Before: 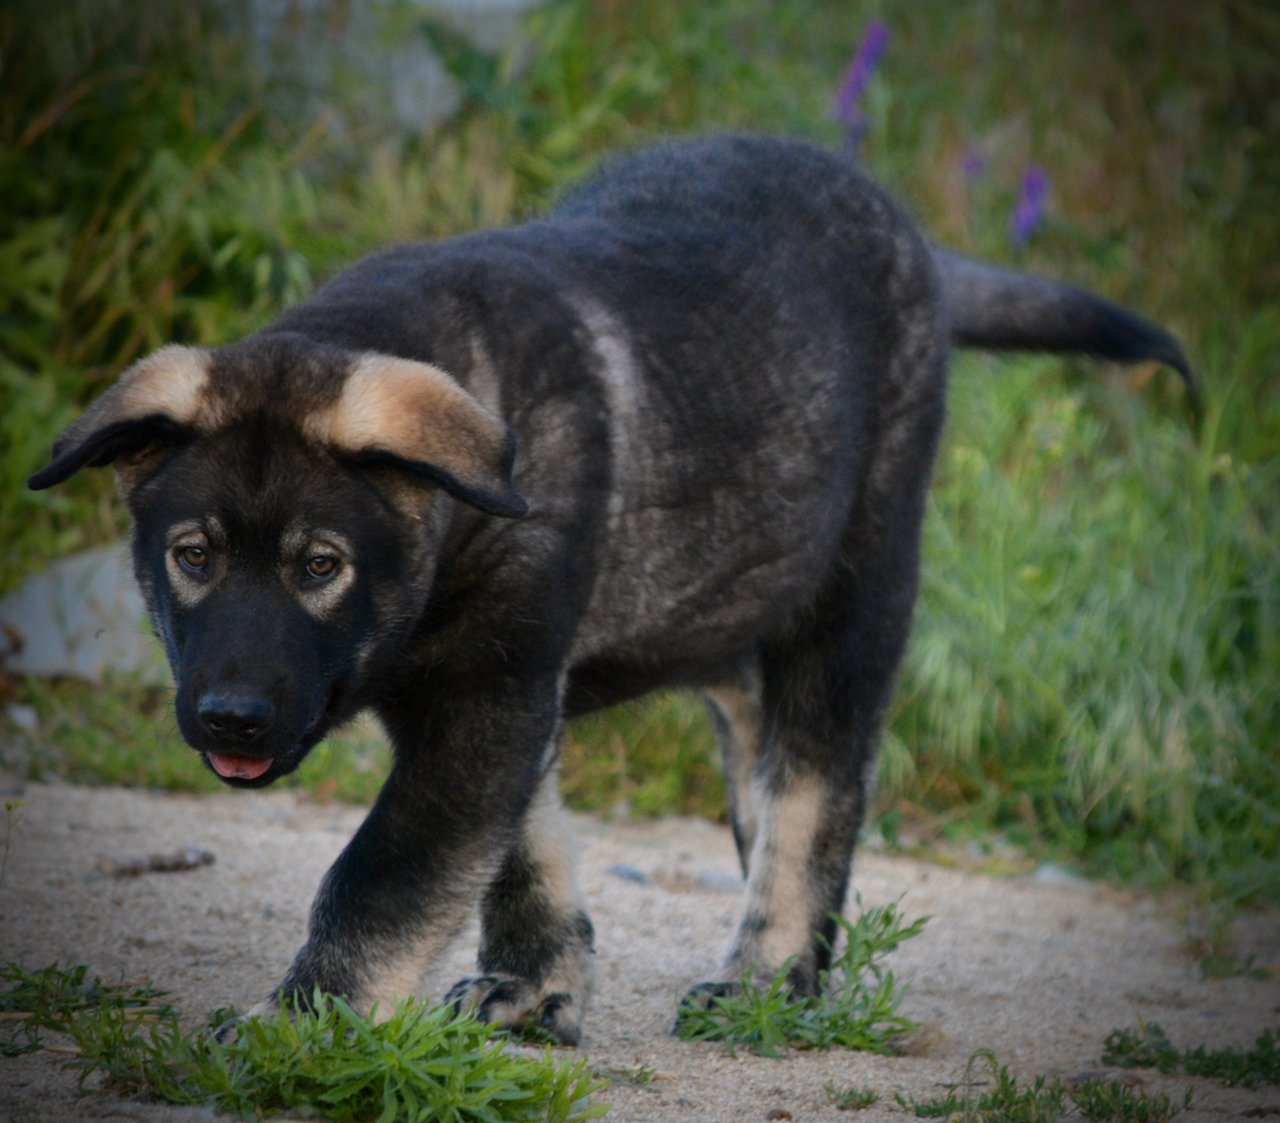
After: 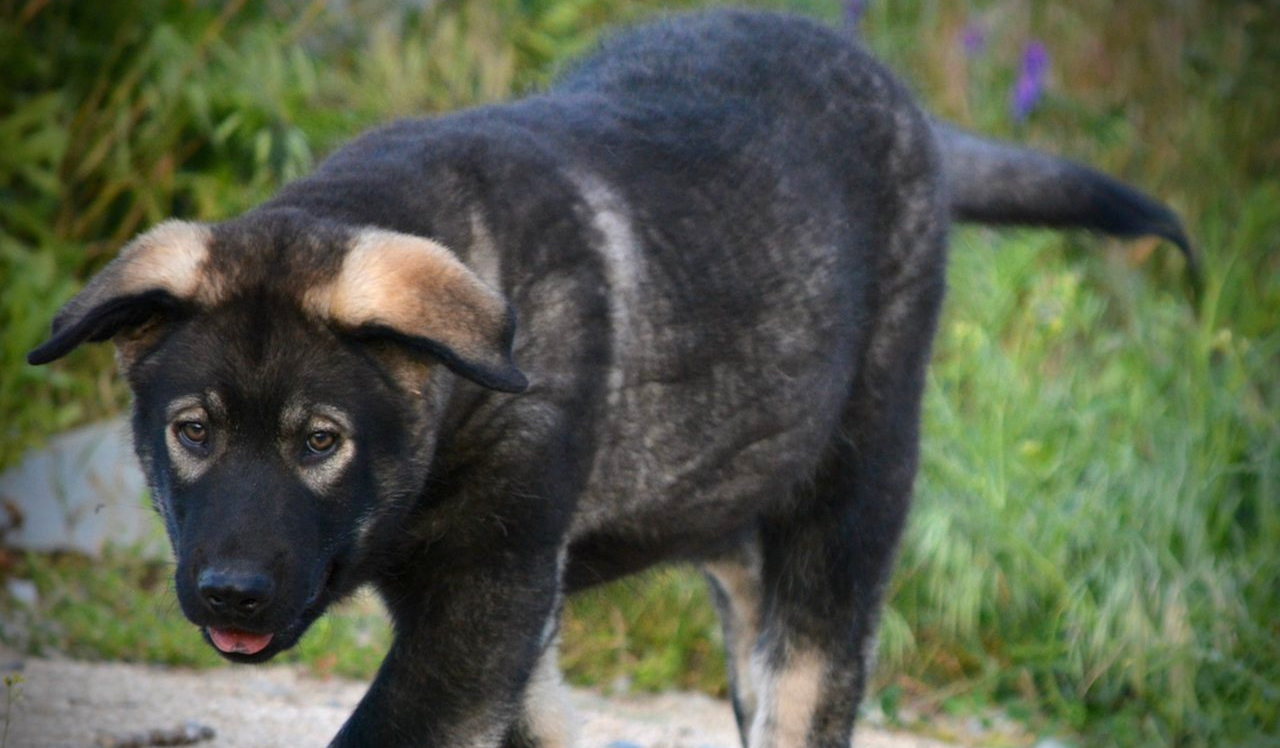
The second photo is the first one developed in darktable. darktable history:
crop: top 11.166%, bottom 22.168%
exposure: black level correction 0, exposure 0.68 EV, compensate exposure bias true, compensate highlight preservation false
